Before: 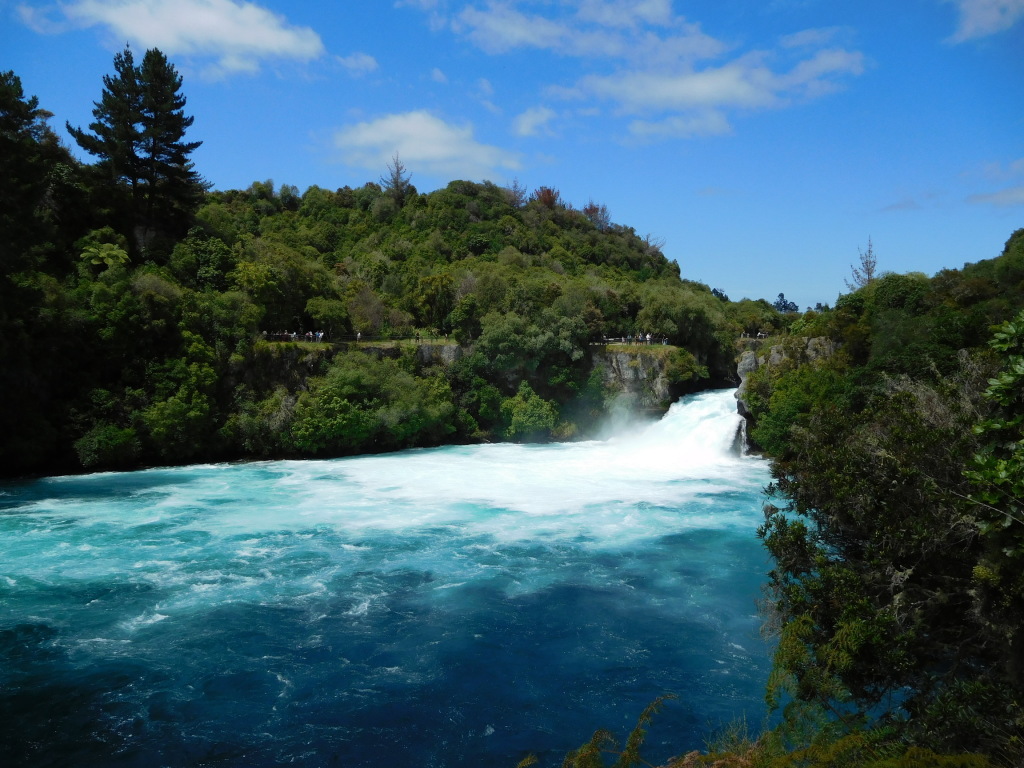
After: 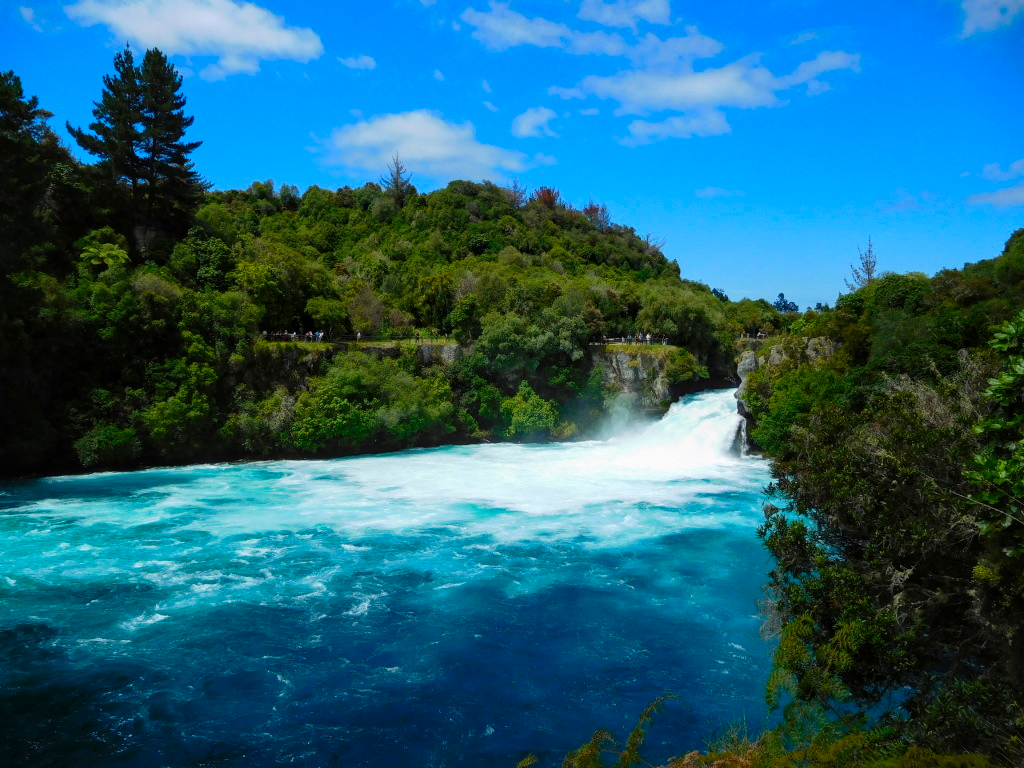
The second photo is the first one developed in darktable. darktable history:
contrast brightness saturation: saturation 0.5
local contrast: on, module defaults
